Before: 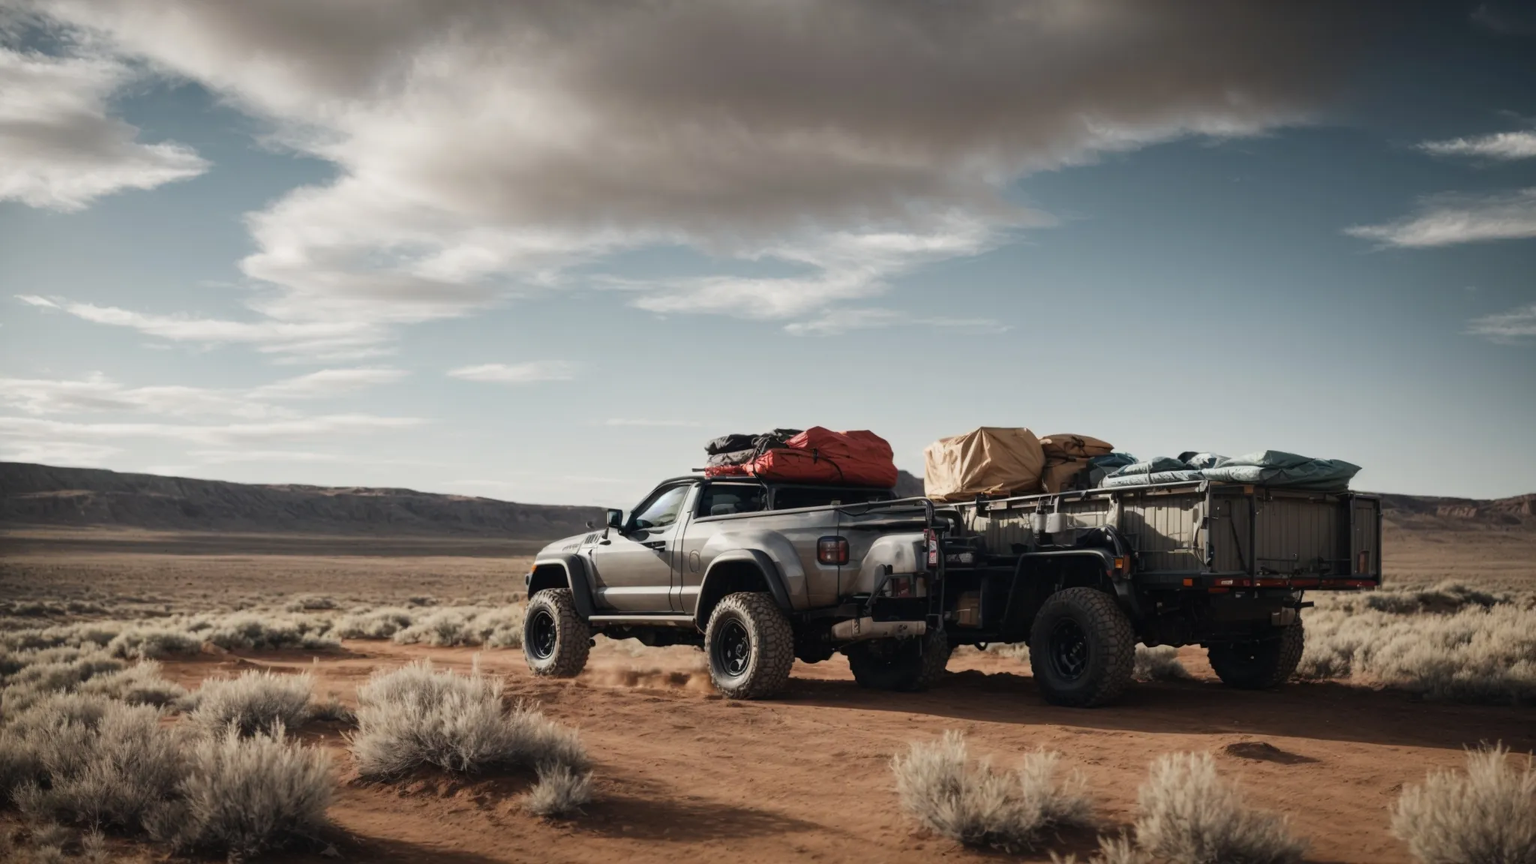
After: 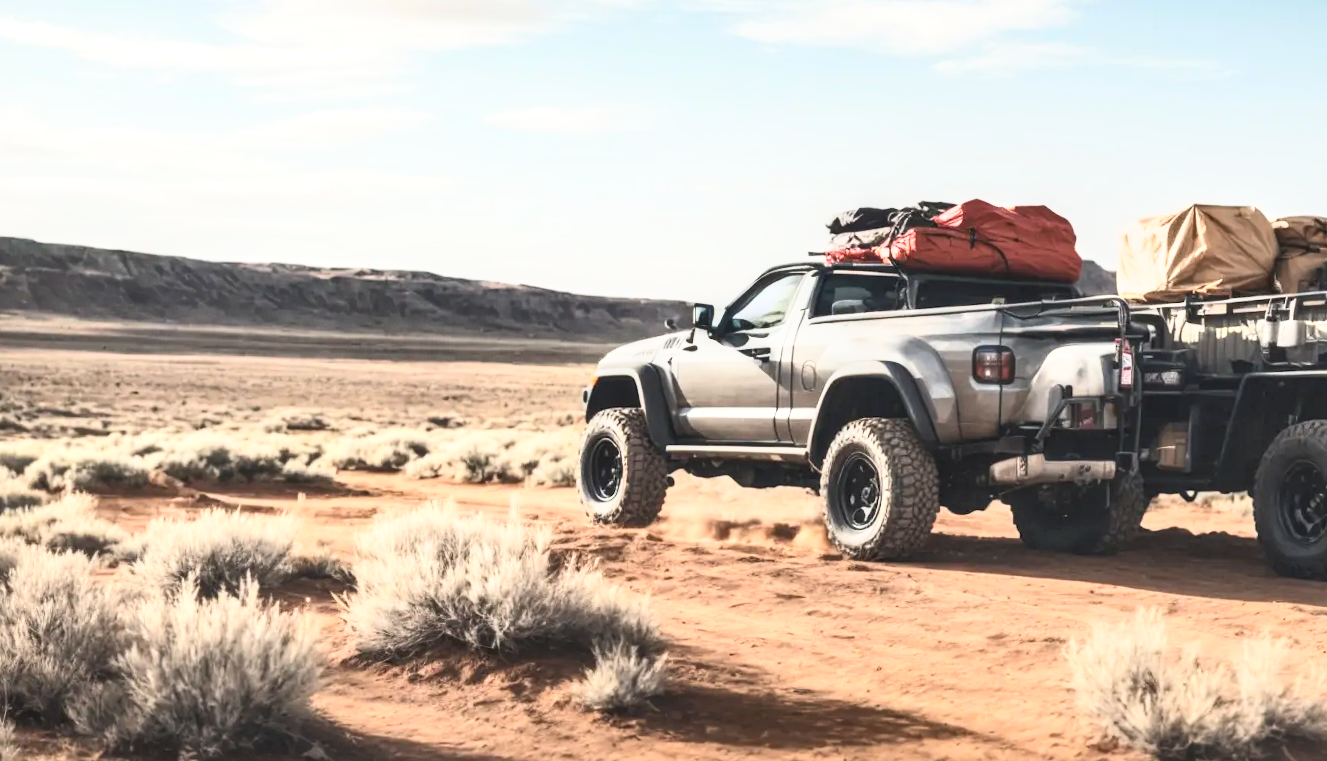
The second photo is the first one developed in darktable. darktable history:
exposure: black level correction 0, exposure 0.5 EV, compensate highlight preservation false
shadows and highlights: soften with gaussian
color calibration: illuminant same as pipeline (D50), adaptation XYZ, x 0.346, y 0.359, temperature 5003.64 K, gamut compression 0.975
local contrast: on, module defaults
contrast brightness saturation: contrast 0.385, brightness 0.531
base curve: curves: ch0 [(0, 0) (0.666, 0.806) (1, 1)], preserve colors none
crop and rotate: angle -1.11°, left 4.054%, top 31.619%, right 28.906%
